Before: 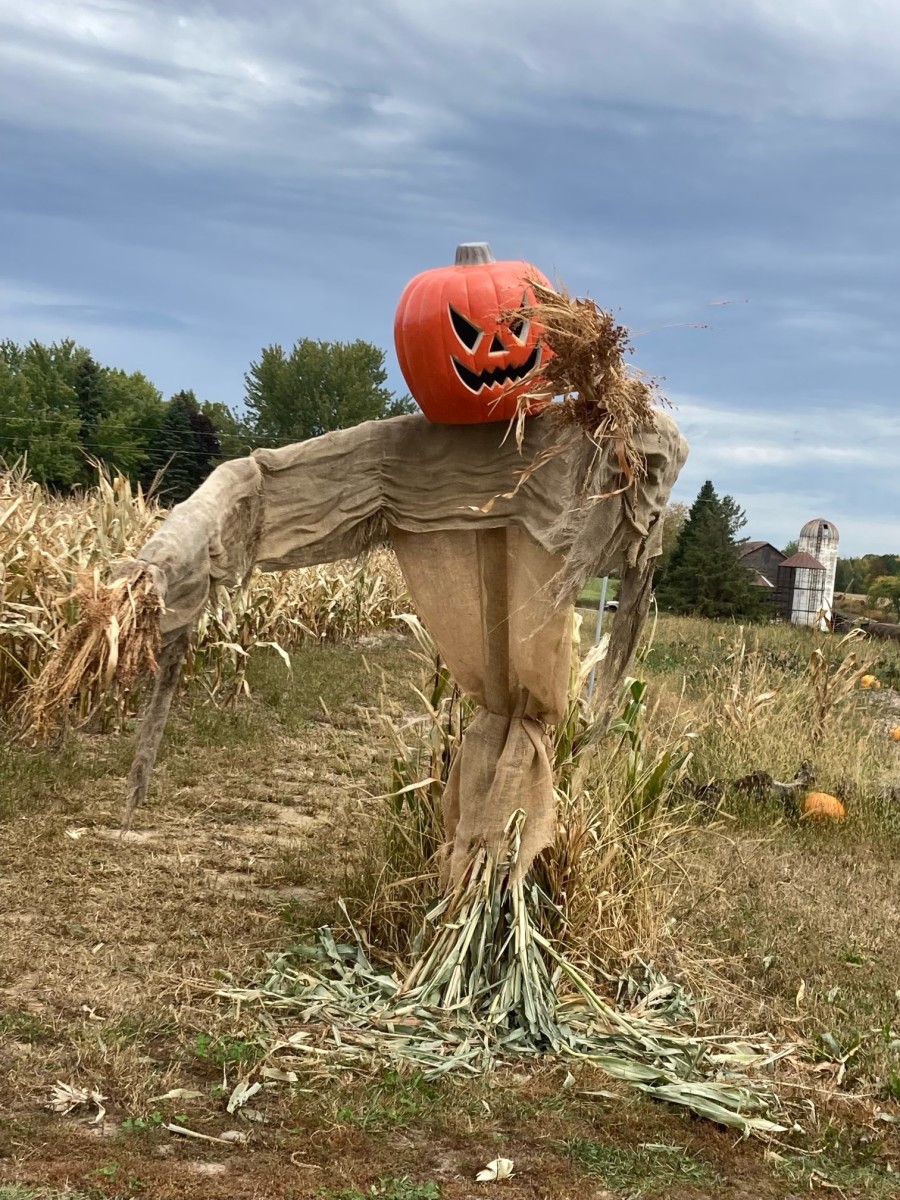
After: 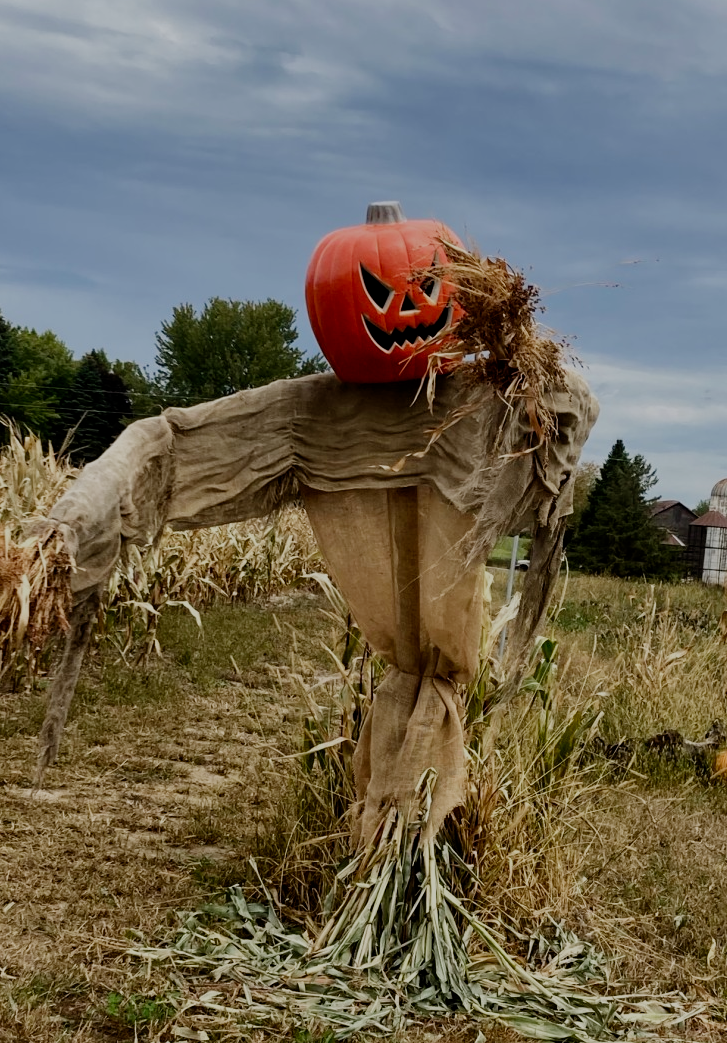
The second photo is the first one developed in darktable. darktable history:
crop: left 9.929%, top 3.475%, right 9.188%, bottom 9.529%
filmic rgb: middle gray luminance 29%, black relative exposure -10.3 EV, white relative exposure 5.5 EV, threshold 6 EV, target black luminance 0%, hardness 3.95, latitude 2.04%, contrast 1.132, highlights saturation mix 5%, shadows ↔ highlights balance 15.11%, preserve chrominance no, color science v3 (2019), use custom middle-gray values true, iterations of high-quality reconstruction 0, enable highlight reconstruction true
